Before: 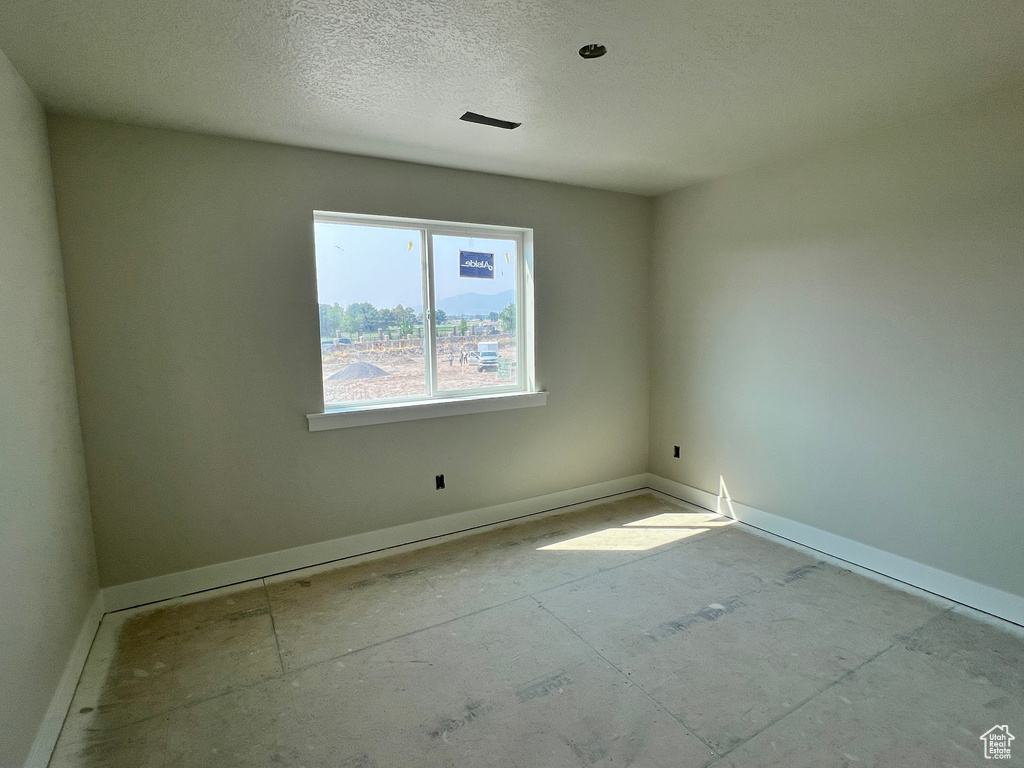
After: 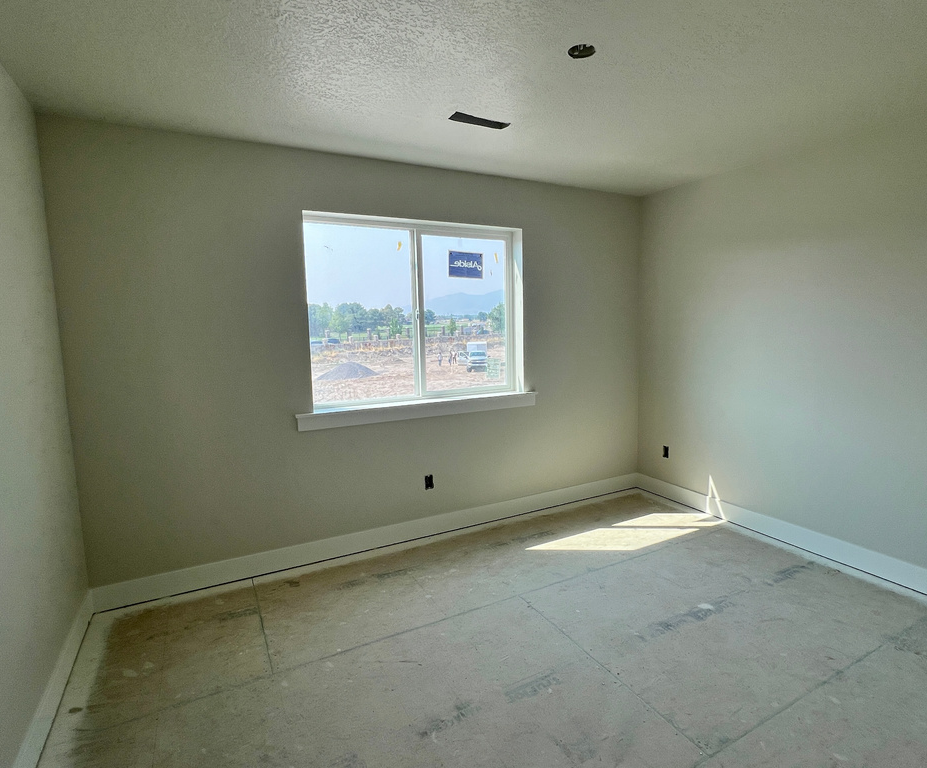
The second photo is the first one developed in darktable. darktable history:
crop and rotate: left 1.112%, right 8.312%
